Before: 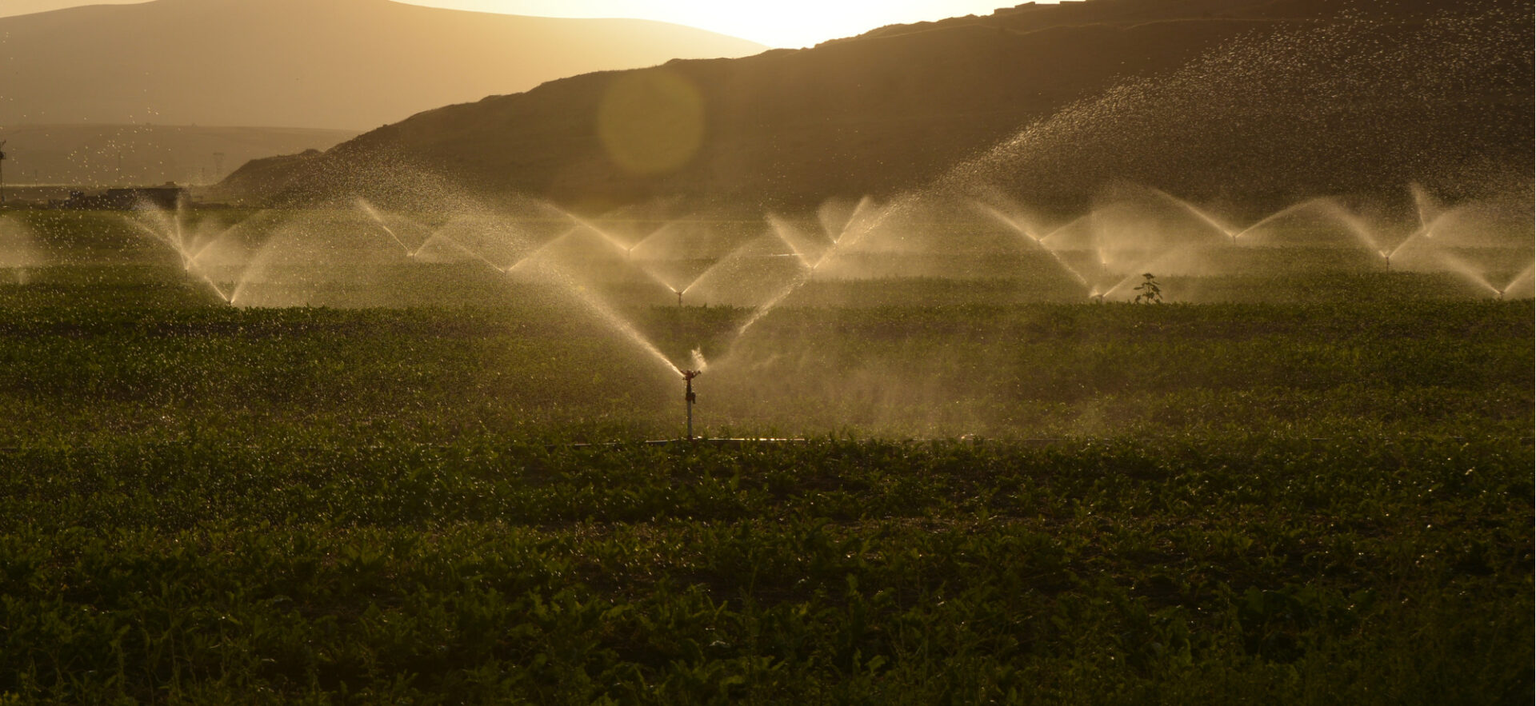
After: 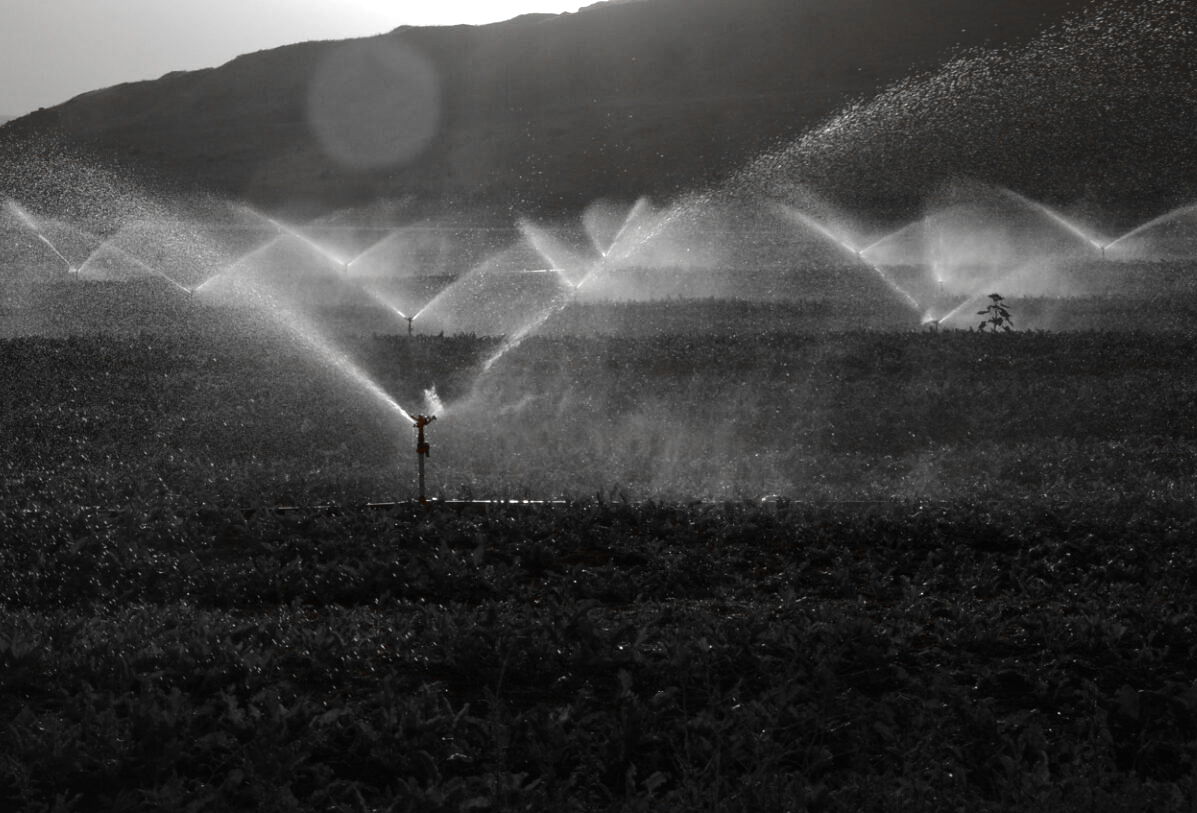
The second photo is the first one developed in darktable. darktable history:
color zones: curves: ch0 [(0, 0.352) (0.143, 0.407) (0.286, 0.386) (0.429, 0.431) (0.571, 0.829) (0.714, 0.853) (0.857, 0.833) (1, 0.352)]; ch1 [(0, 0.604) (0.072, 0.726) (0.096, 0.608) (0.205, 0.007) (0.571, -0.006) (0.839, -0.013) (0.857, -0.012) (1, 0.604)]
crop and rotate: left 22.918%, top 5.629%, right 14.711%, bottom 2.247%
local contrast: mode bilateral grid, contrast 20, coarseness 50, detail 120%, midtone range 0.2
tone equalizer: -8 EV -1.08 EV, -7 EV -1.01 EV, -6 EV -0.867 EV, -5 EV -0.578 EV, -3 EV 0.578 EV, -2 EV 0.867 EV, -1 EV 1.01 EV, +0 EV 1.08 EV, edges refinement/feathering 500, mask exposure compensation -1.57 EV, preserve details no
